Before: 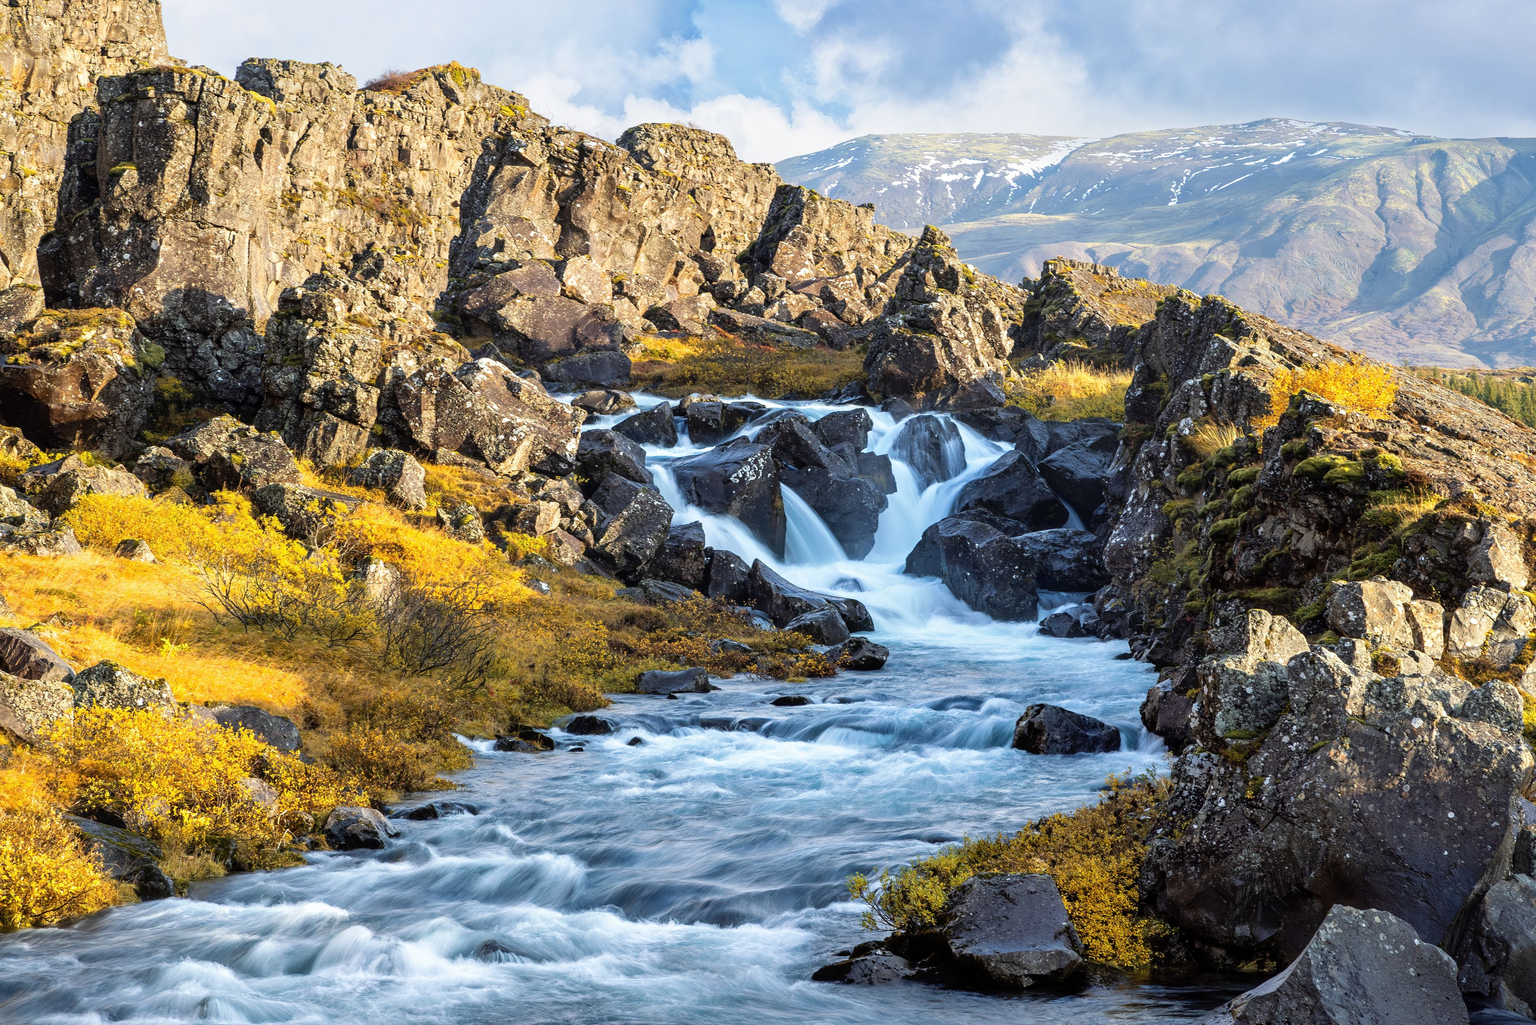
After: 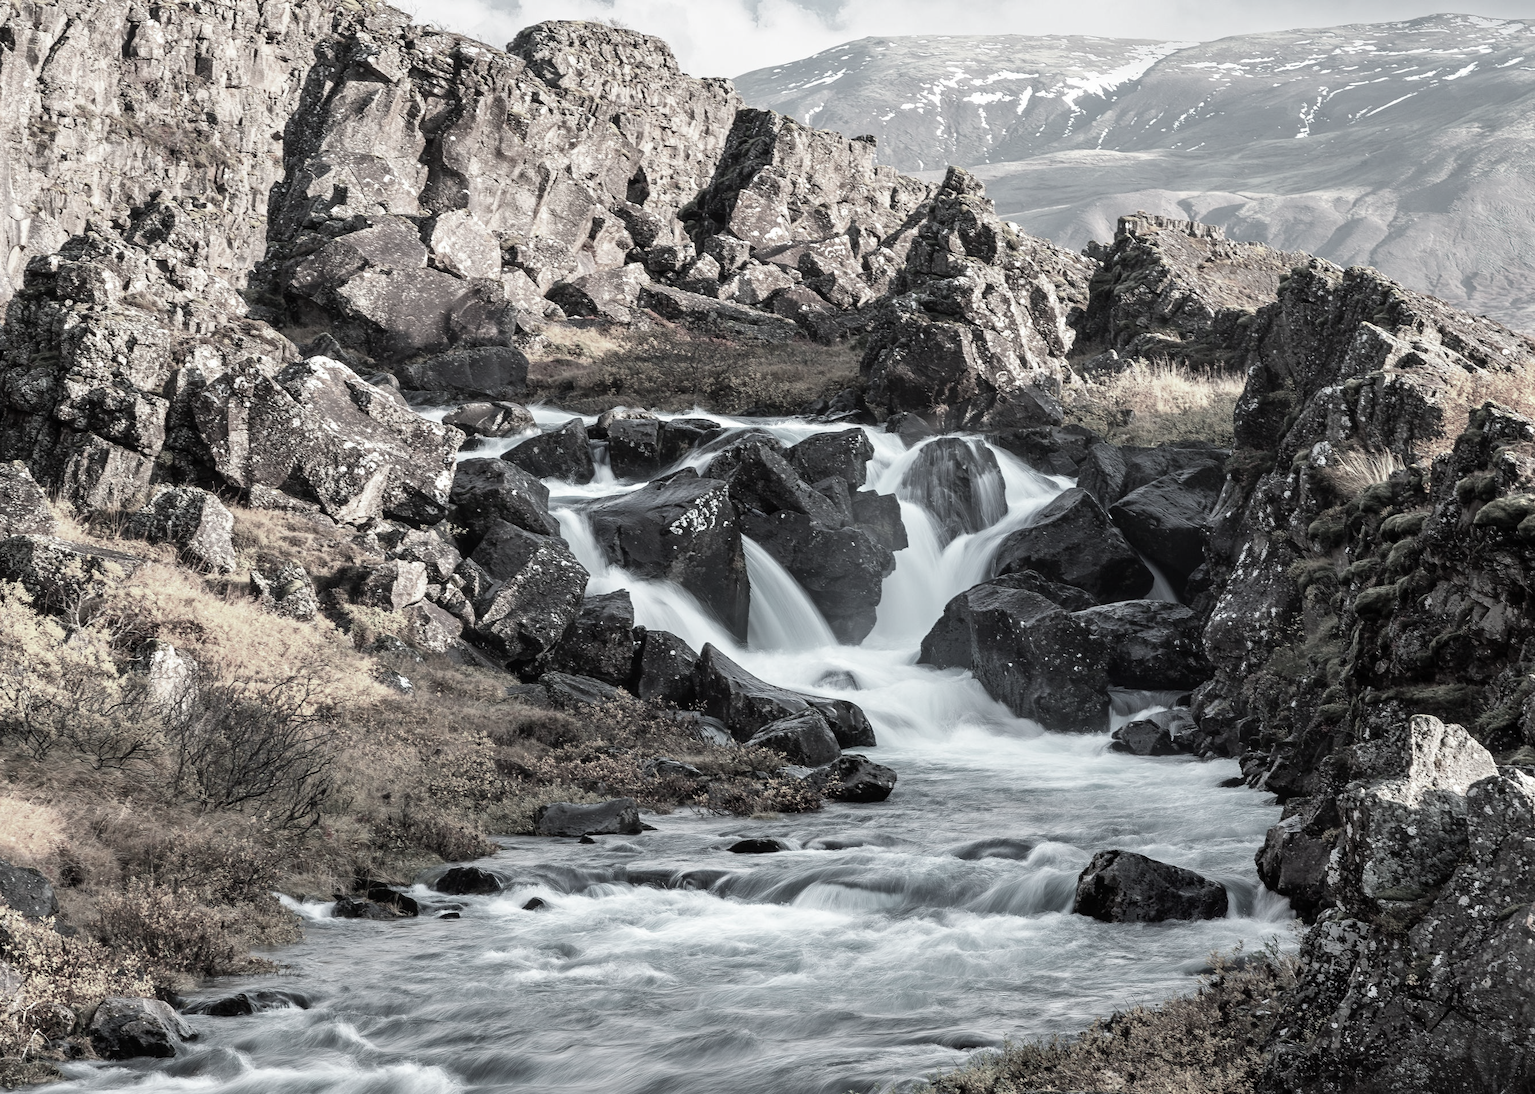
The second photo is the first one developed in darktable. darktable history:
crop and rotate: left 17.046%, top 10.659%, right 12.989%, bottom 14.553%
color correction: highlights a* 0.003, highlights b* -0.283
color contrast: green-magenta contrast 0.3, blue-yellow contrast 0.15
